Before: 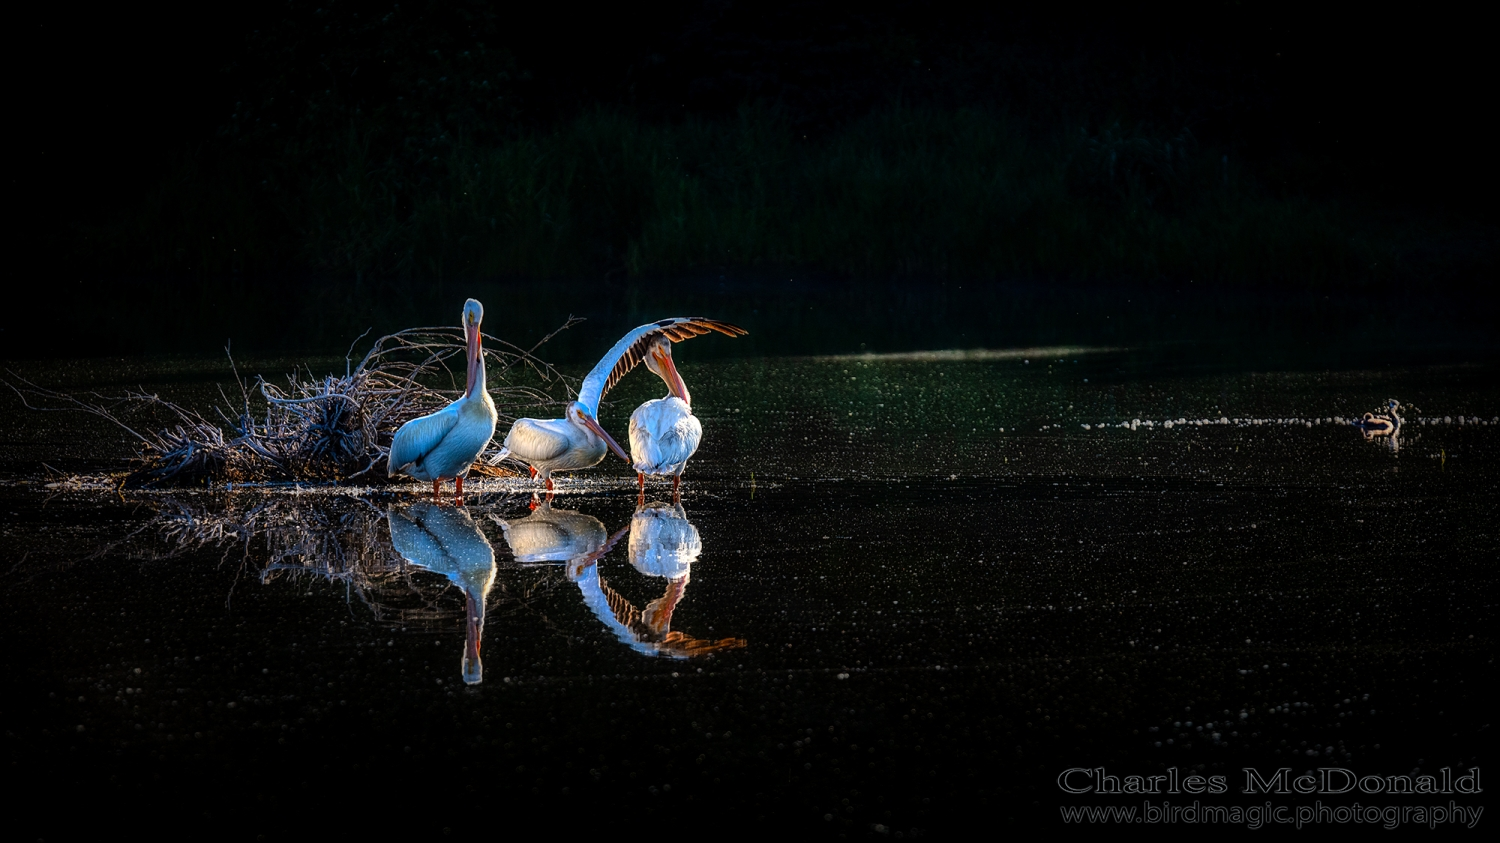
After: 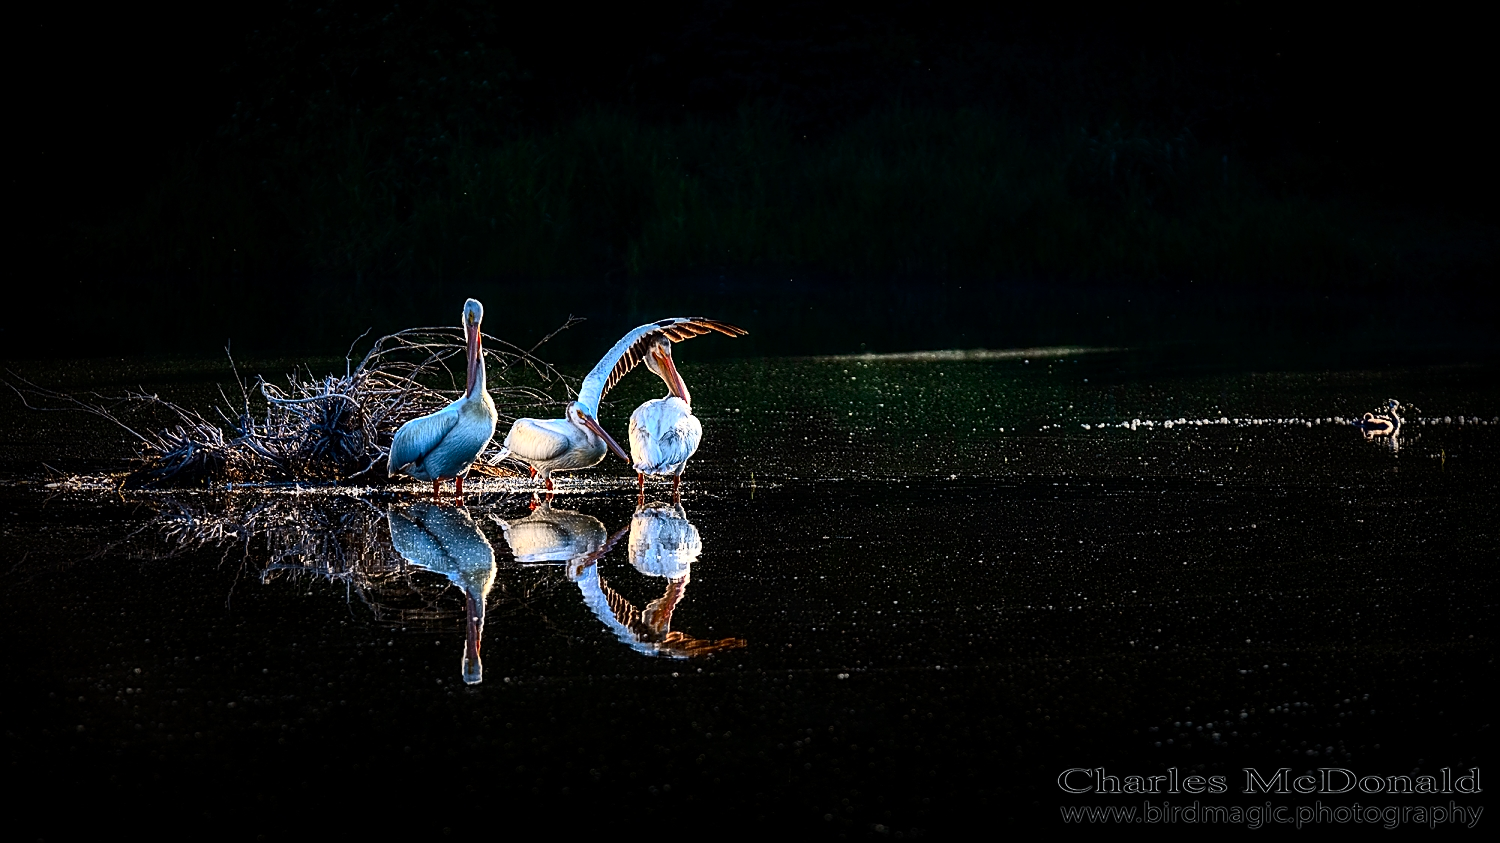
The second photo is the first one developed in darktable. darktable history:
contrast brightness saturation: contrast 0.376, brightness 0.114
local contrast: mode bilateral grid, contrast 19, coarseness 51, detail 120%, midtone range 0.2
sharpen: on, module defaults
